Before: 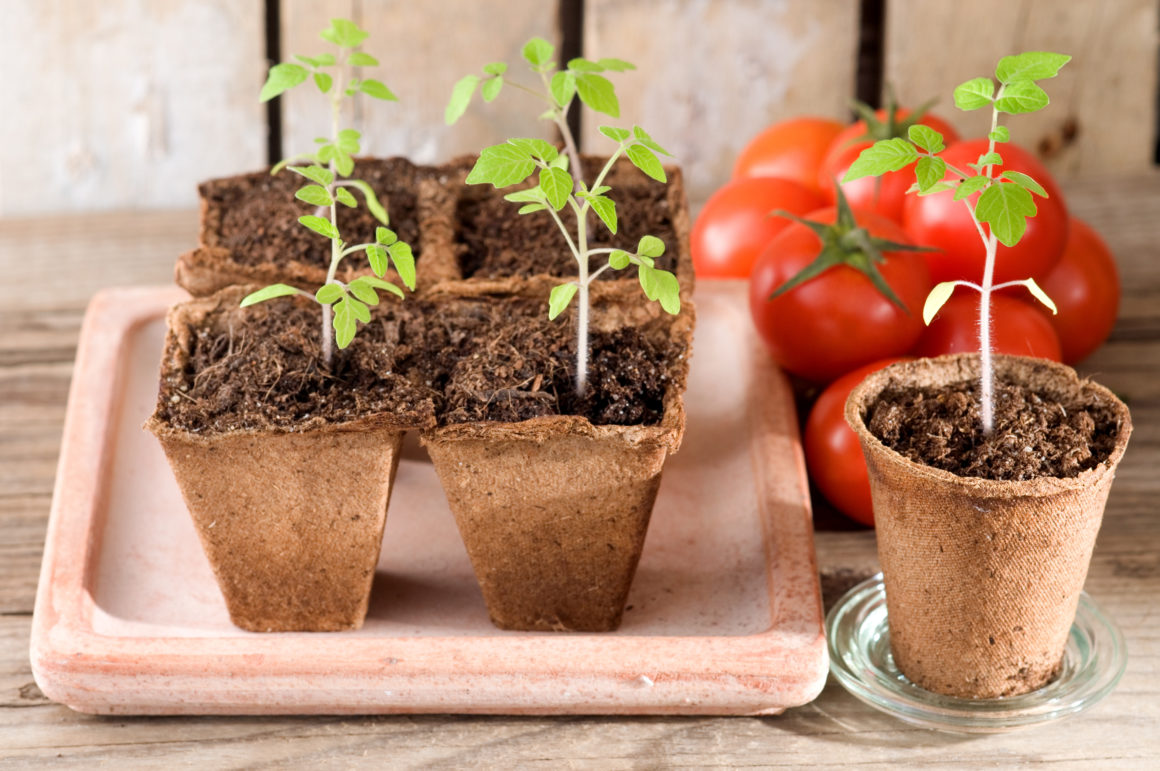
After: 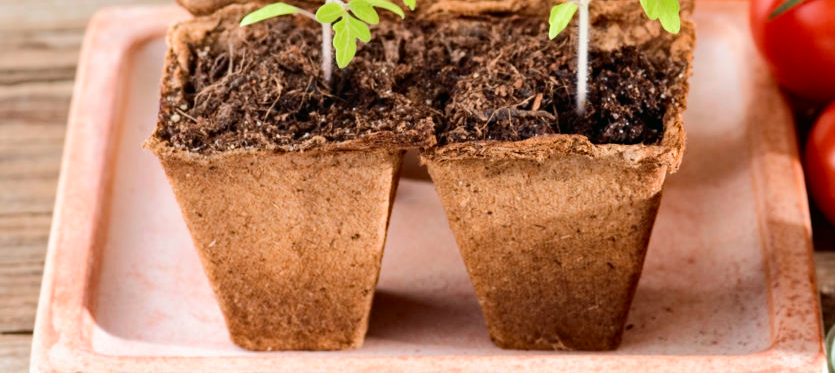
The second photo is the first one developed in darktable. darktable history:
tone curve: curves: ch0 [(0, 0.01) (0.037, 0.032) (0.131, 0.108) (0.275, 0.256) (0.483, 0.512) (0.61, 0.665) (0.696, 0.742) (0.792, 0.819) (0.911, 0.925) (0.997, 0.995)]; ch1 [(0, 0) (0.301, 0.3) (0.423, 0.421) (0.492, 0.488) (0.507, 0.503) (0.53, 0.532) (0.573, 0.586) (0.683, 0.702) (0.746, 0.77) (1, 1)]; ch2 [(0, 0) (0.246, 0.233) (0.36, 0.352) (0.415, 0.415) (0.485, 0.487) (0.502, 0.504) (0.525, 0.518) (0.539, 0.539) (0.587, 0.594) (0.636, 0.652) (0.711, 0.729) (0.845, 0.855) (0.998, 0.977)], color space Lab, independent channels, preserve colors none
haze removal: strength 0.29, distance 0.25, compatibility mode true, adaptive false
crop: top 36.498%, right 27.964%, bottom 14.995%
